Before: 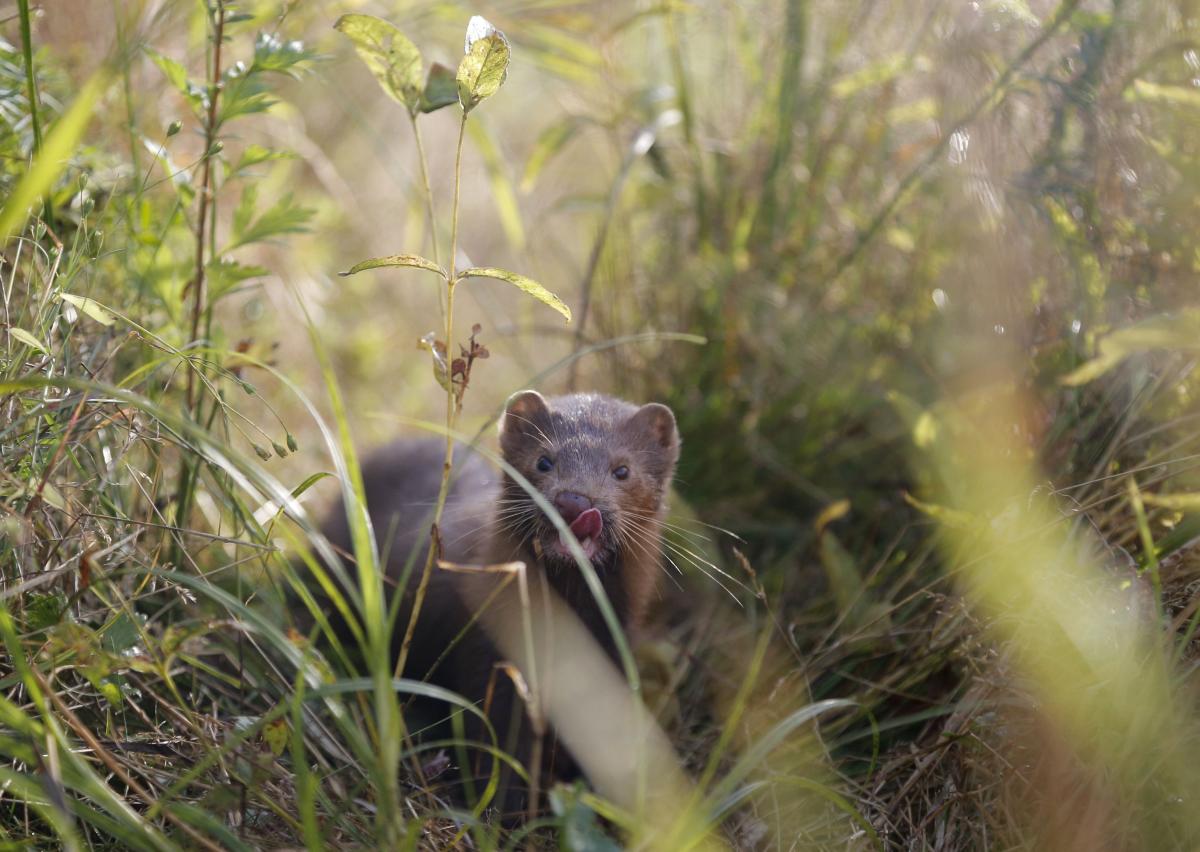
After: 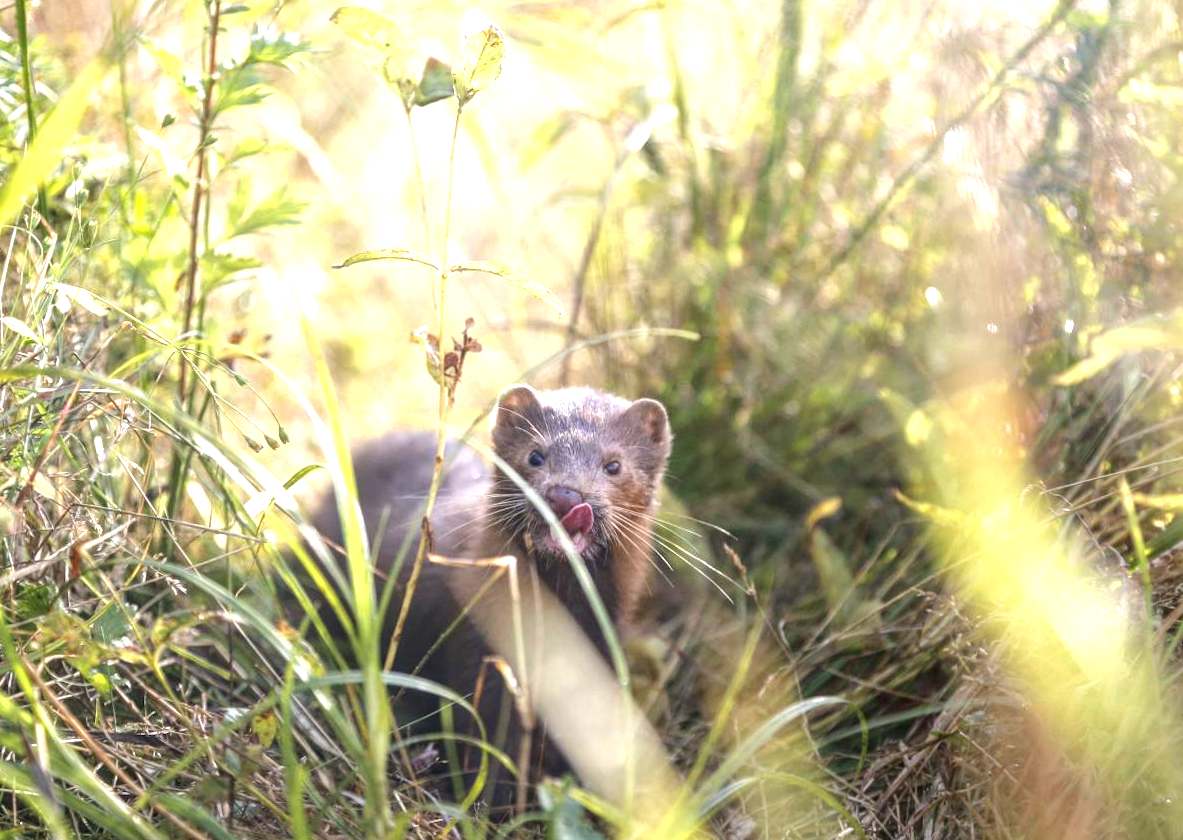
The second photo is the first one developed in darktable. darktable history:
crop and rotate: angle -0.559°
exposure: black level correction 0, exposure 1.389 EV, compensate highlight preservation false
local contrast: highlights 0%, shadows 2%, detail 133%
